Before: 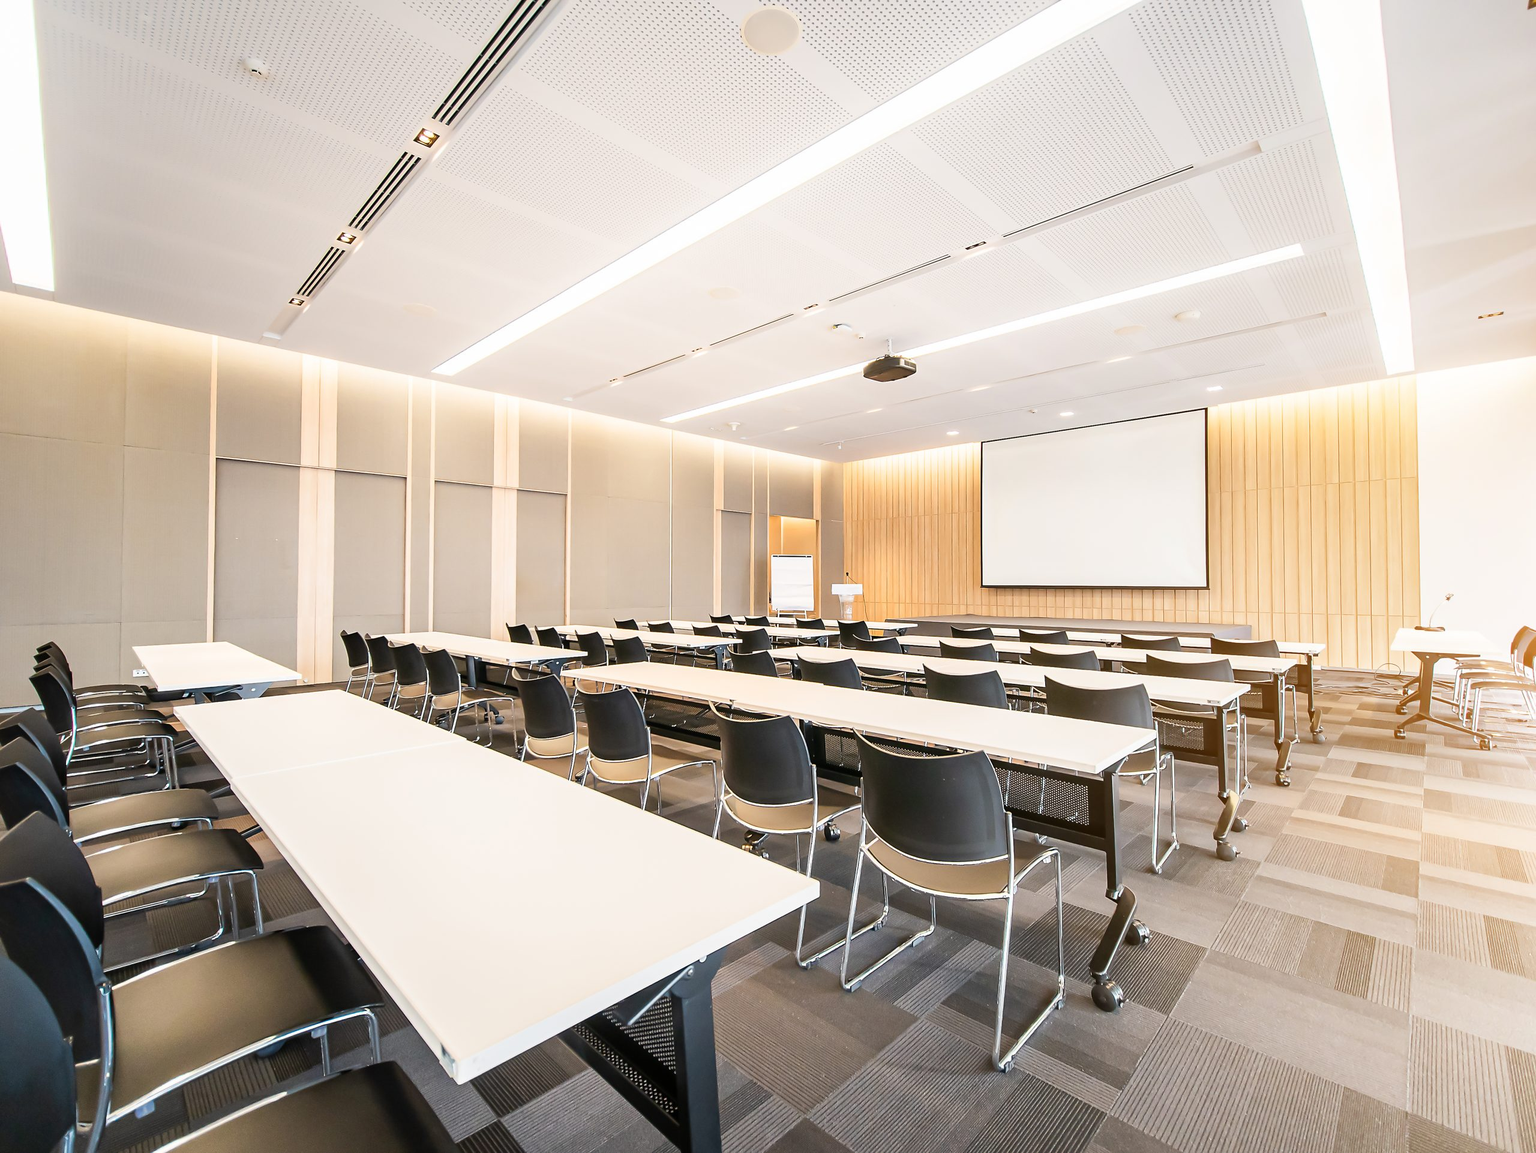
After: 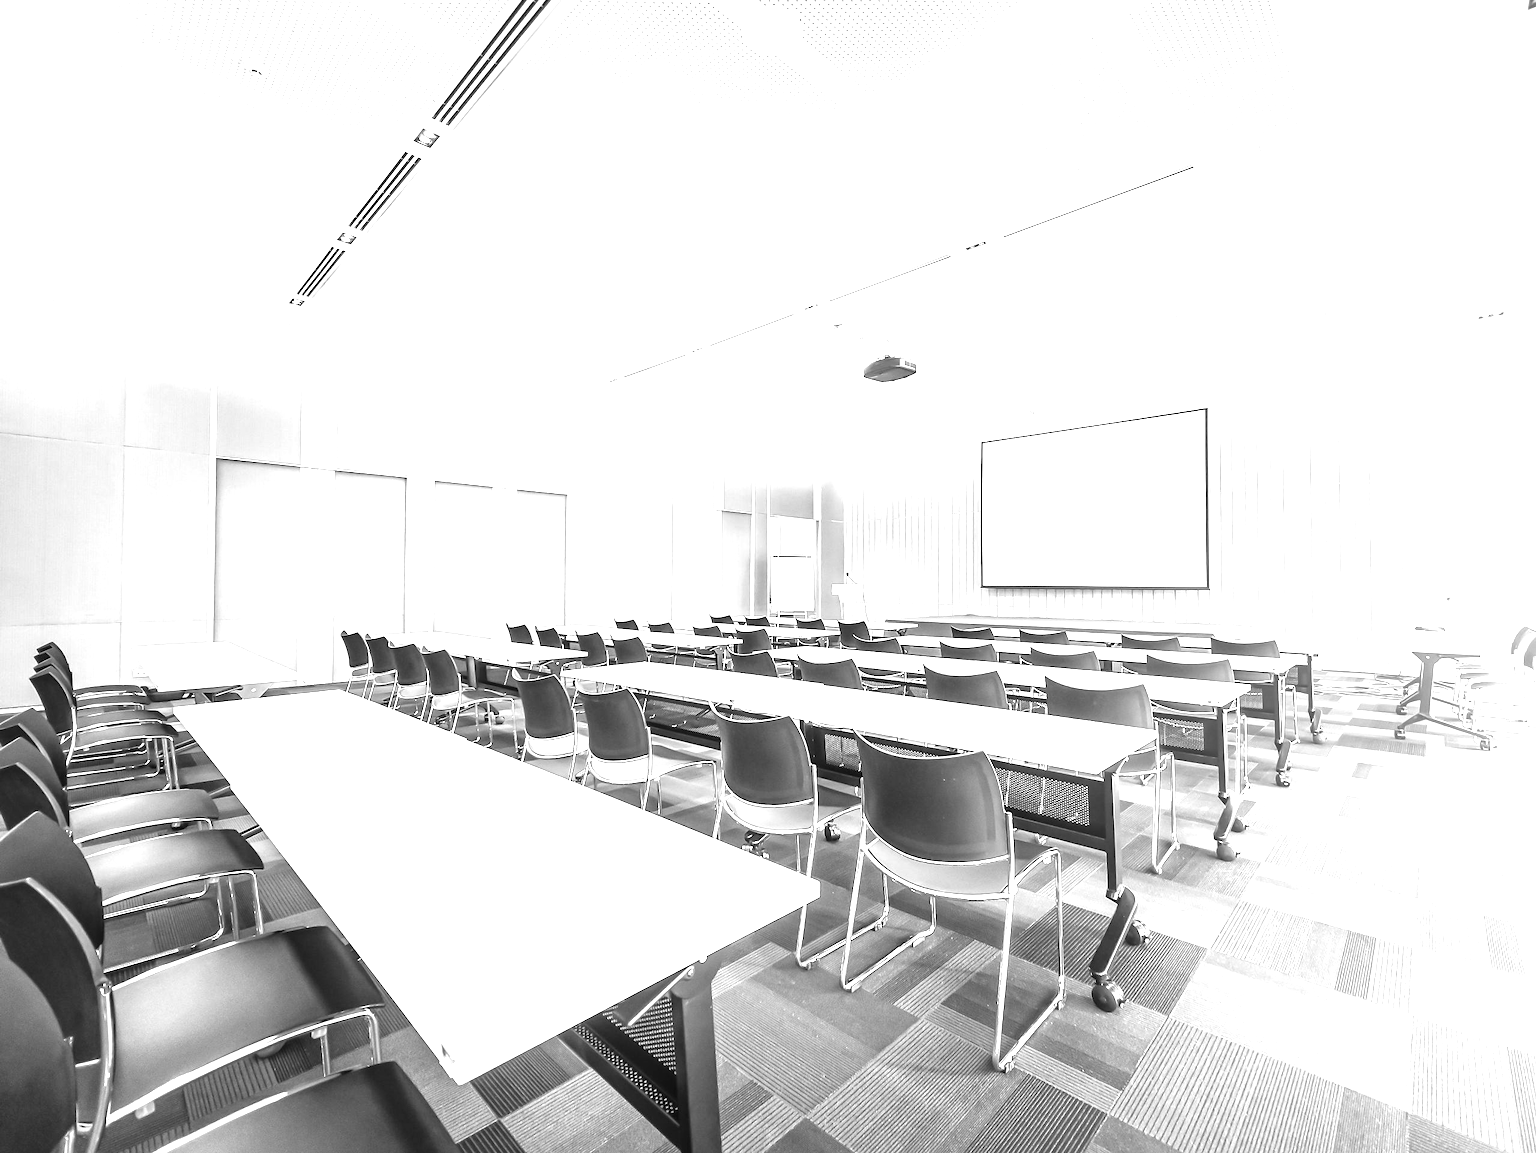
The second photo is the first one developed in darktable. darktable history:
local contrast: on, module defaults
monochrome: a 1.94, b -0.638
exposure: black level correction 0, exposure 1.2 EV, compensate highlight preservation false
